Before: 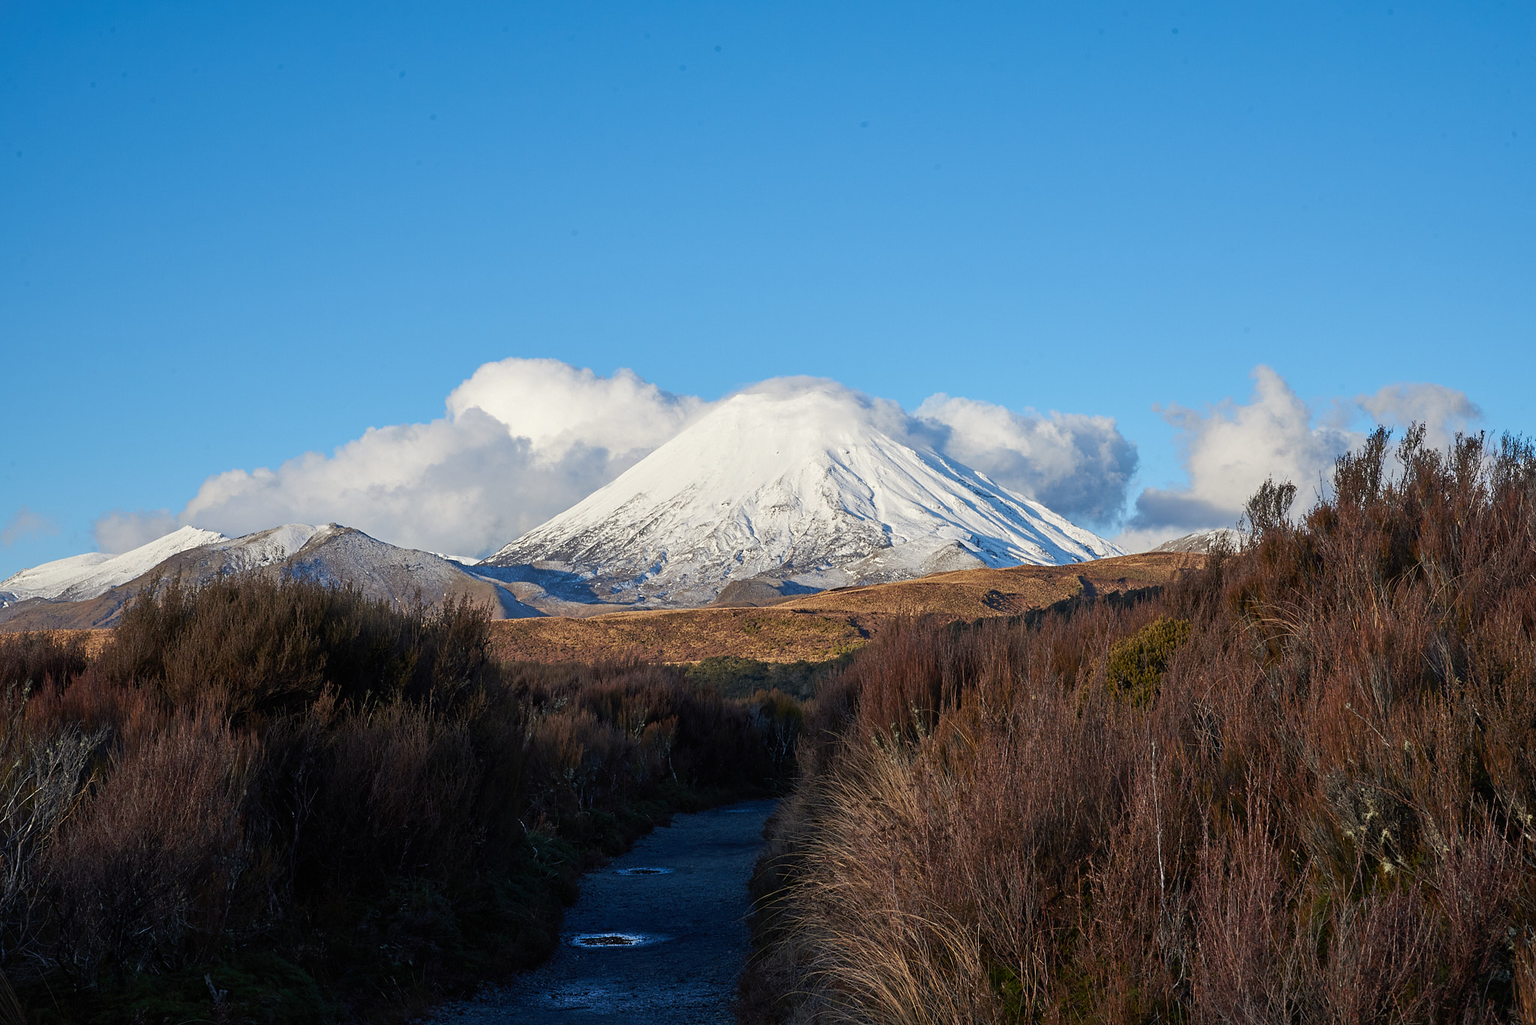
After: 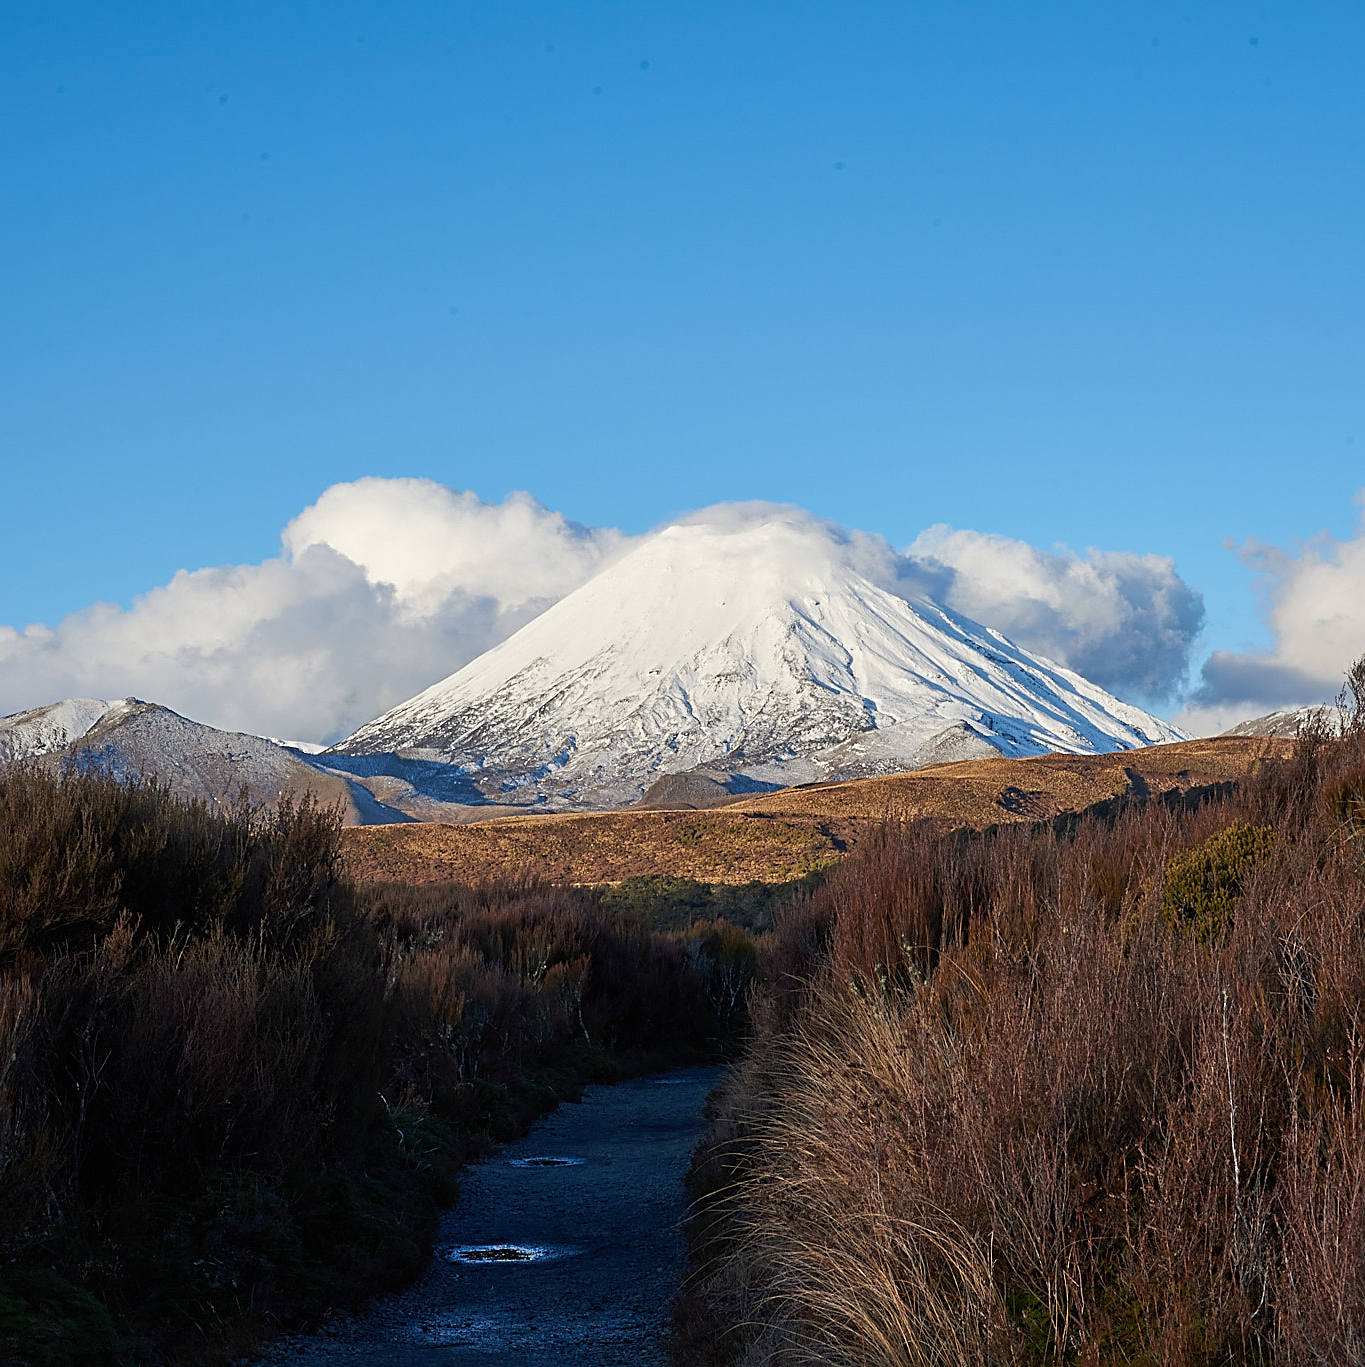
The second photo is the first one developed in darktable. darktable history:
crop and rotate: left 15.294%, right 18.048%
color zones: curves: ch1 [(0, 0.523) (0.143, 0.545) (0.286, 0.52) (0.429, 0.506) (0.571, 0.503) (0.714, 0.503) (0.857, 0.508) (1, 0.523)], mix -60.13%
sharpen: on, module defaults
